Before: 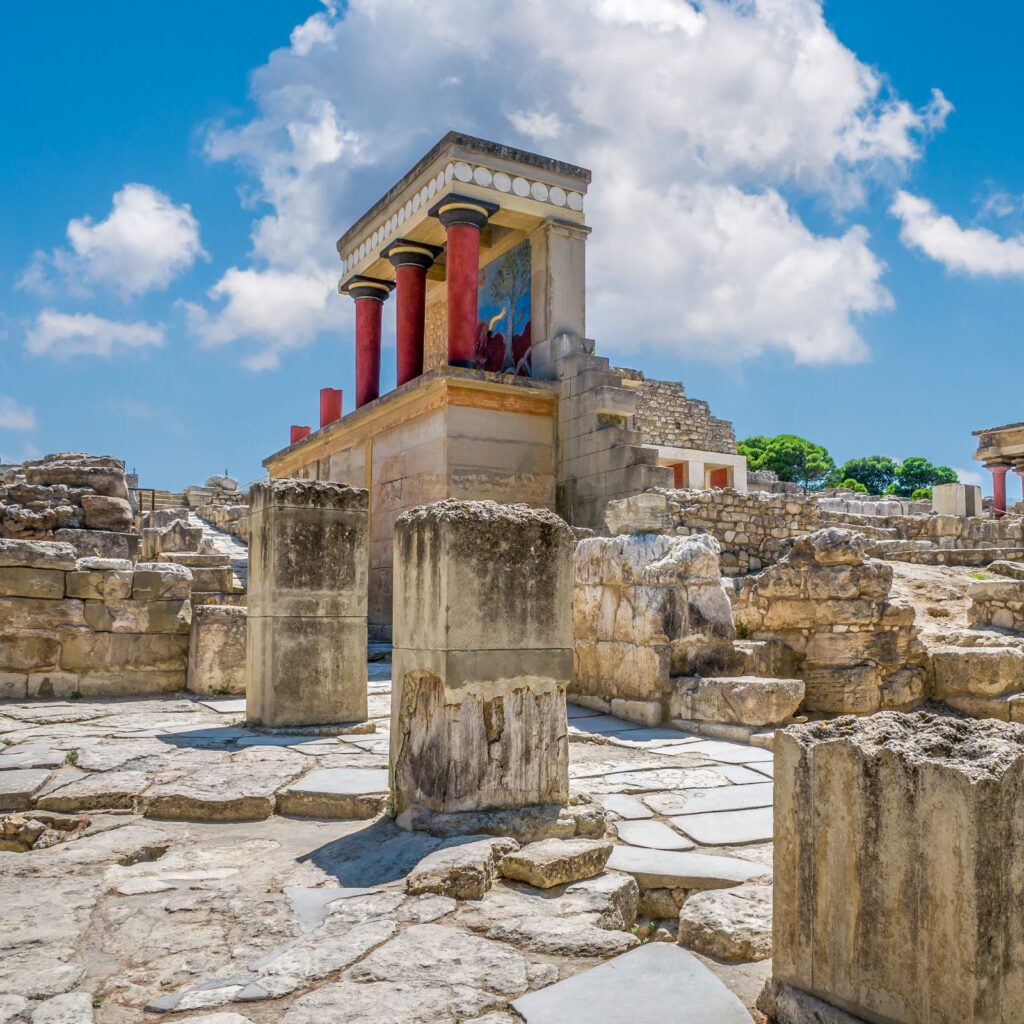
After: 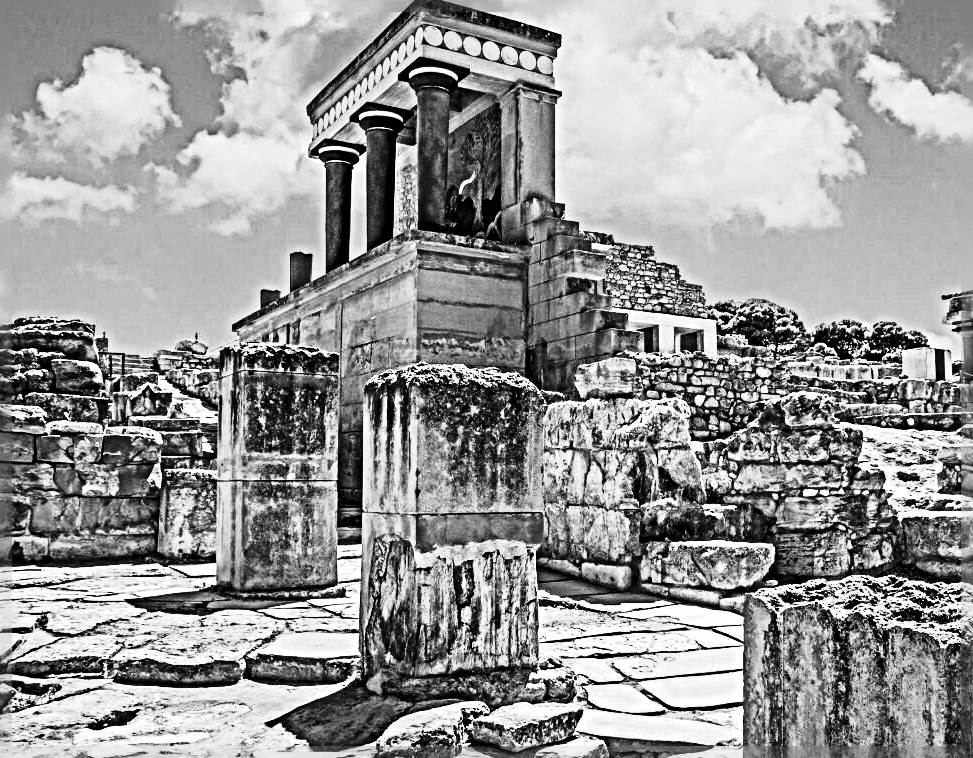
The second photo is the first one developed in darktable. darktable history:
exposure: compensate highlight preservation false
crop and rotate: left 2.991%, top 13.302%, right 1.981%, bottom 12.636%
sharpen: radius 6.3, amount 1.8, threshold 0
monochrome: a 32, b 64, size 2.3
tone curve: curves: ch0 [(0, 0) (0.236, 0.124) (0.373, 0.304) (0.542, 0.593) (0.737, 0.873) (1, 1)]; ch1 [(0, 0) (0.399, 0.328) (0.488, 0.484) (0.598, 0.624) (1, 1)]; ch2 [(0, 0) (0.448, 0.405) (0.523, 0.511) (0.592, 0.59) (1, 1)], color space Lab, independent channels, preserve colors none
